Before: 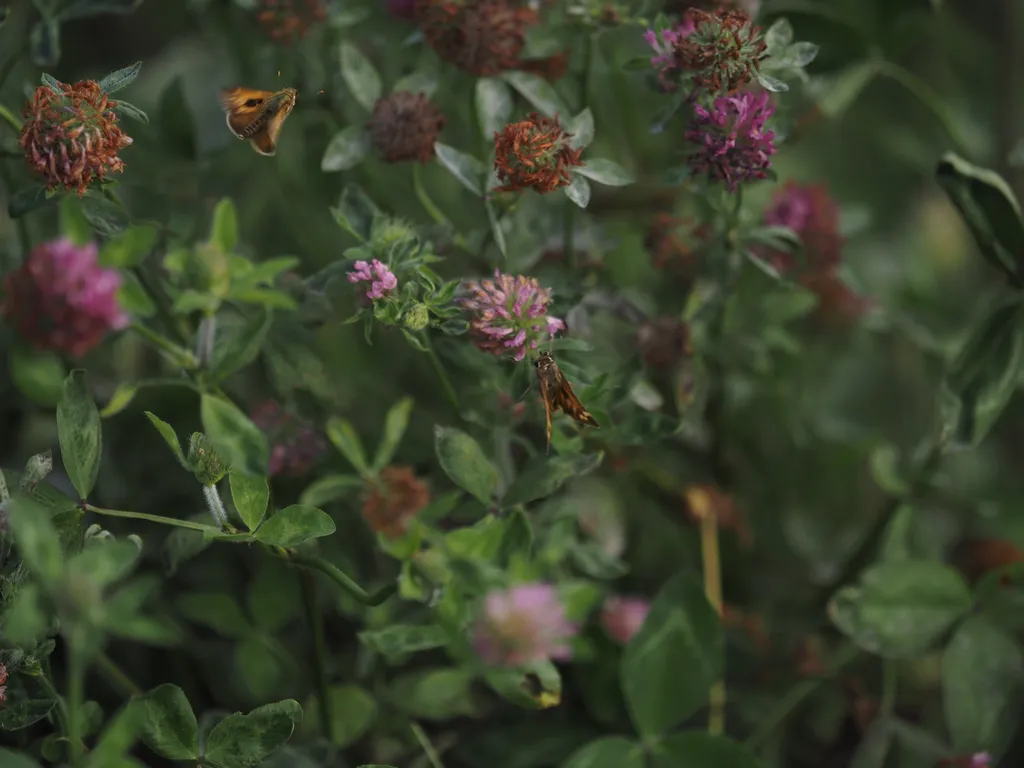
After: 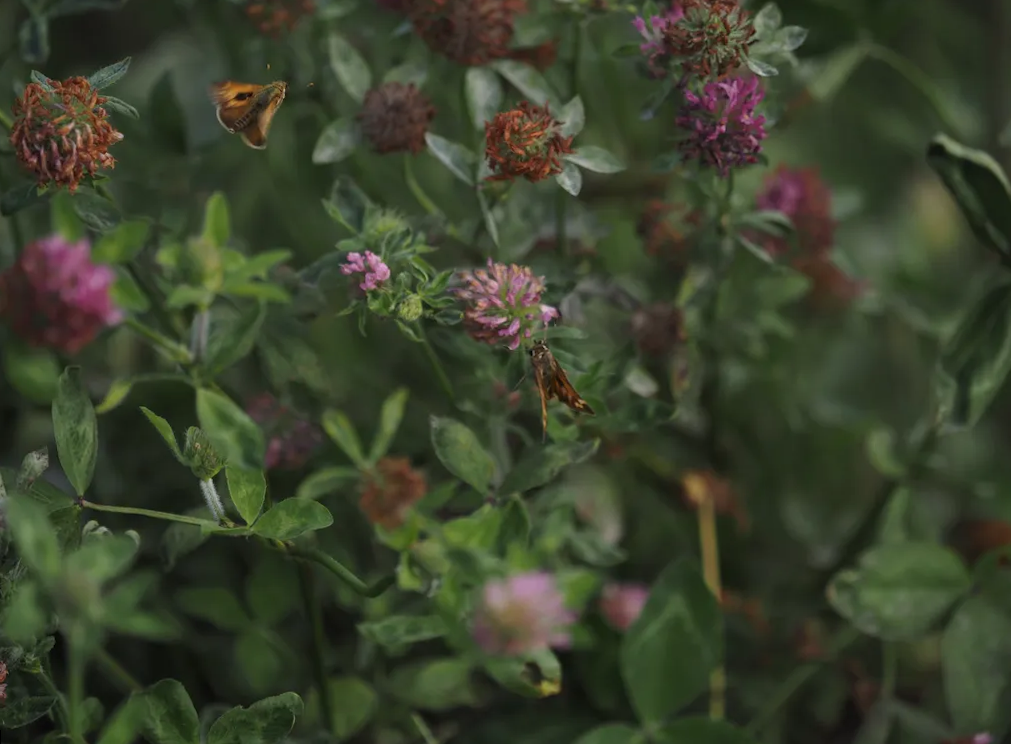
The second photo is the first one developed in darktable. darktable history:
rotate and perspective: rotation -1°, crop left 0.011, crop right 0.989, crop top 0.025, crop bottom 0.975
crop: top 0.05%, bottom 0.098%
